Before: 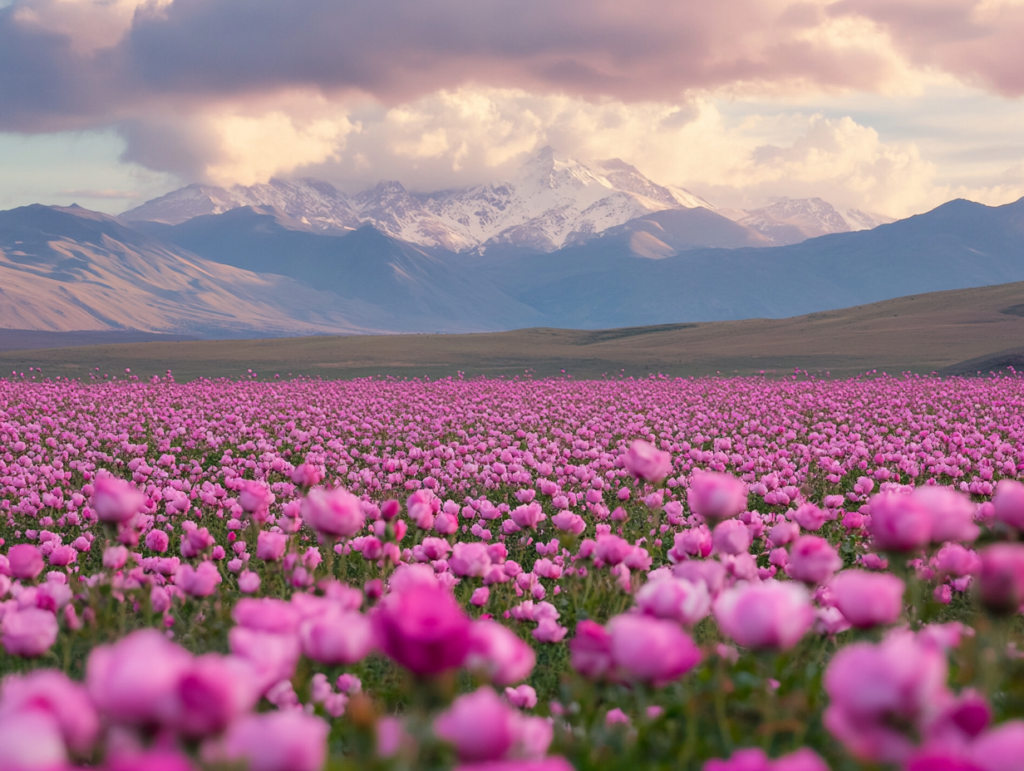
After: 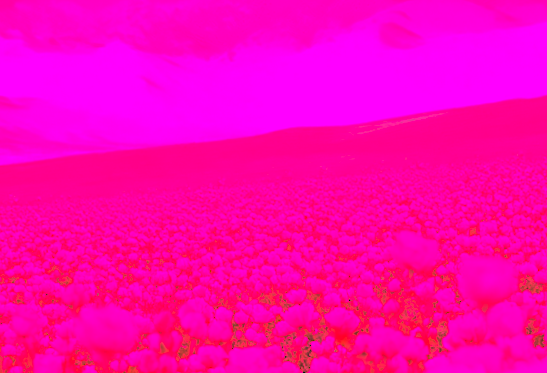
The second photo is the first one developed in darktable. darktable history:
global tonemap: drago (0.7, 100)
white balance: red 4.26, blue 1.802
color calibration: illuminant as shot in camera, x 0.379, y 0.396, temperature 4138.76 K
rotate and perspective: rotation -5°, crop left 0.05, crop right 0.952, crop top 0.11, crop bottom 0.89
crop and rotate: left 22.13%, top 22.054%, right 22.026%, bottom 22.102%
